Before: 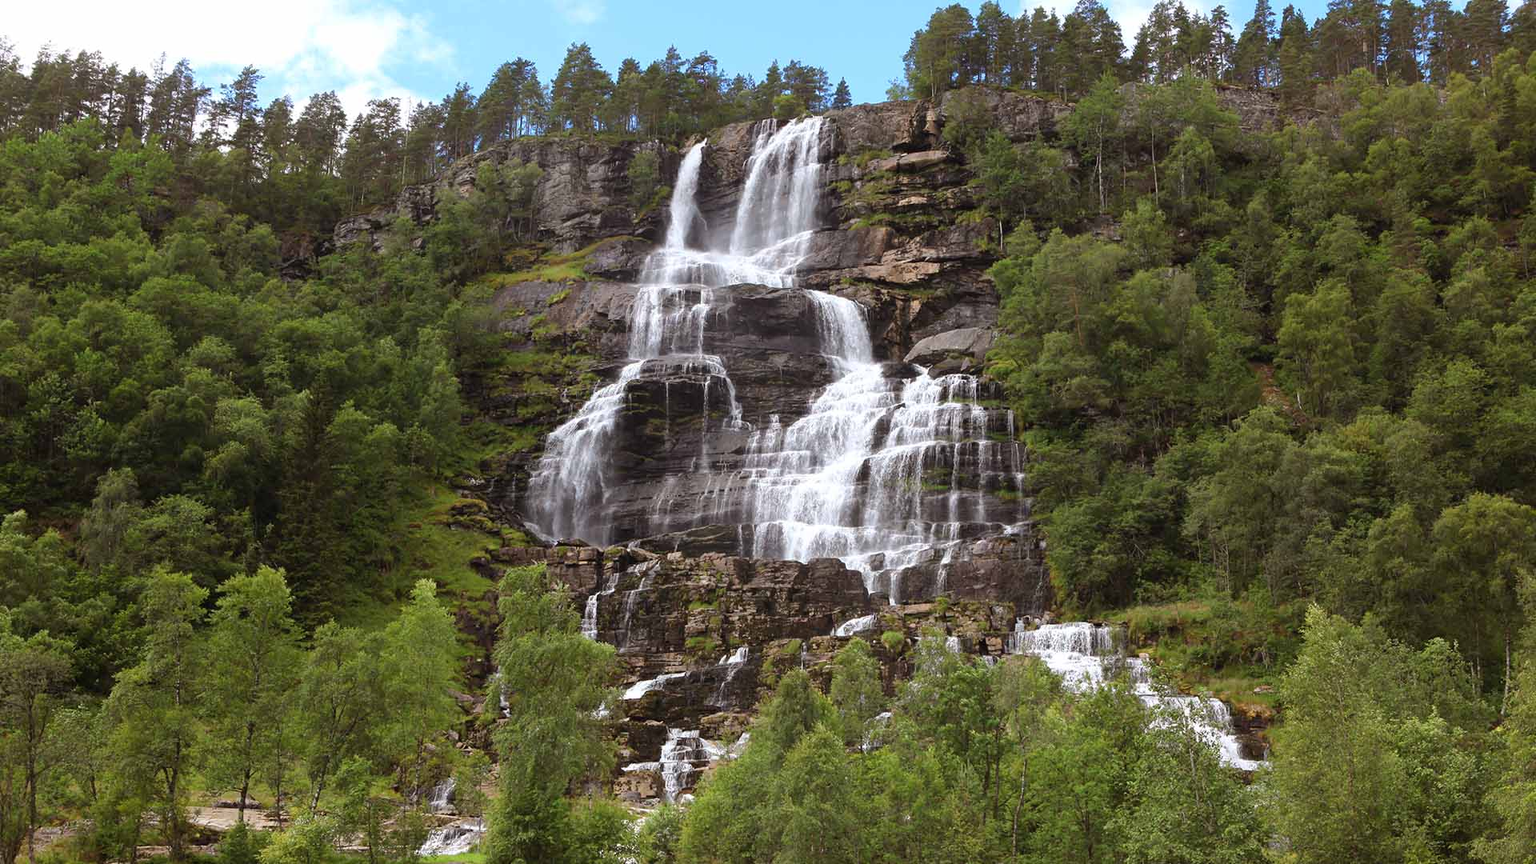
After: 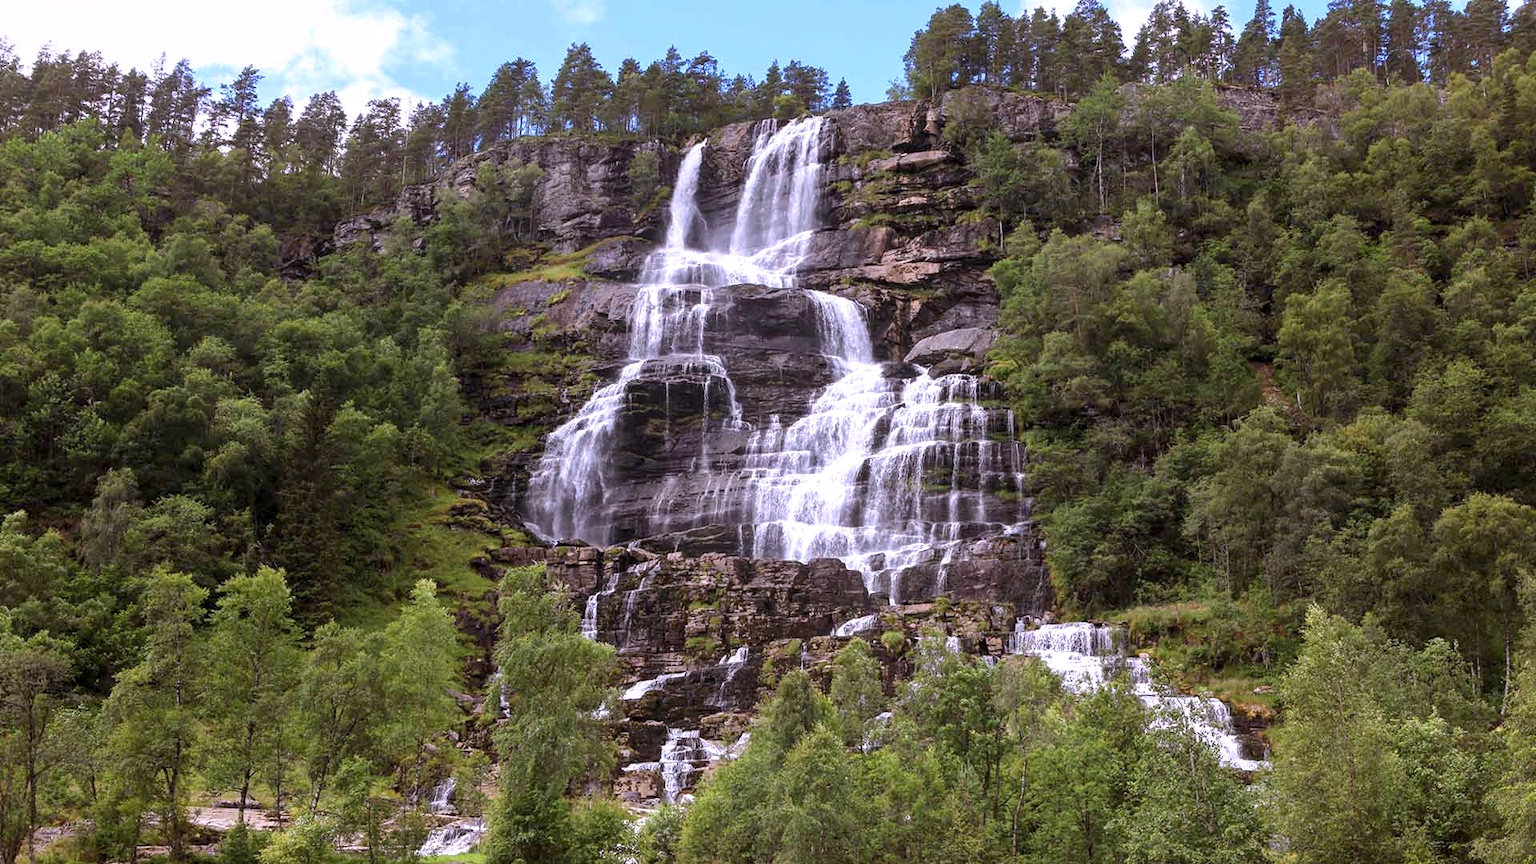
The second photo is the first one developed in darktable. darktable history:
local contrast: detail 130%
white balance: red 1.042, blue 1.17
